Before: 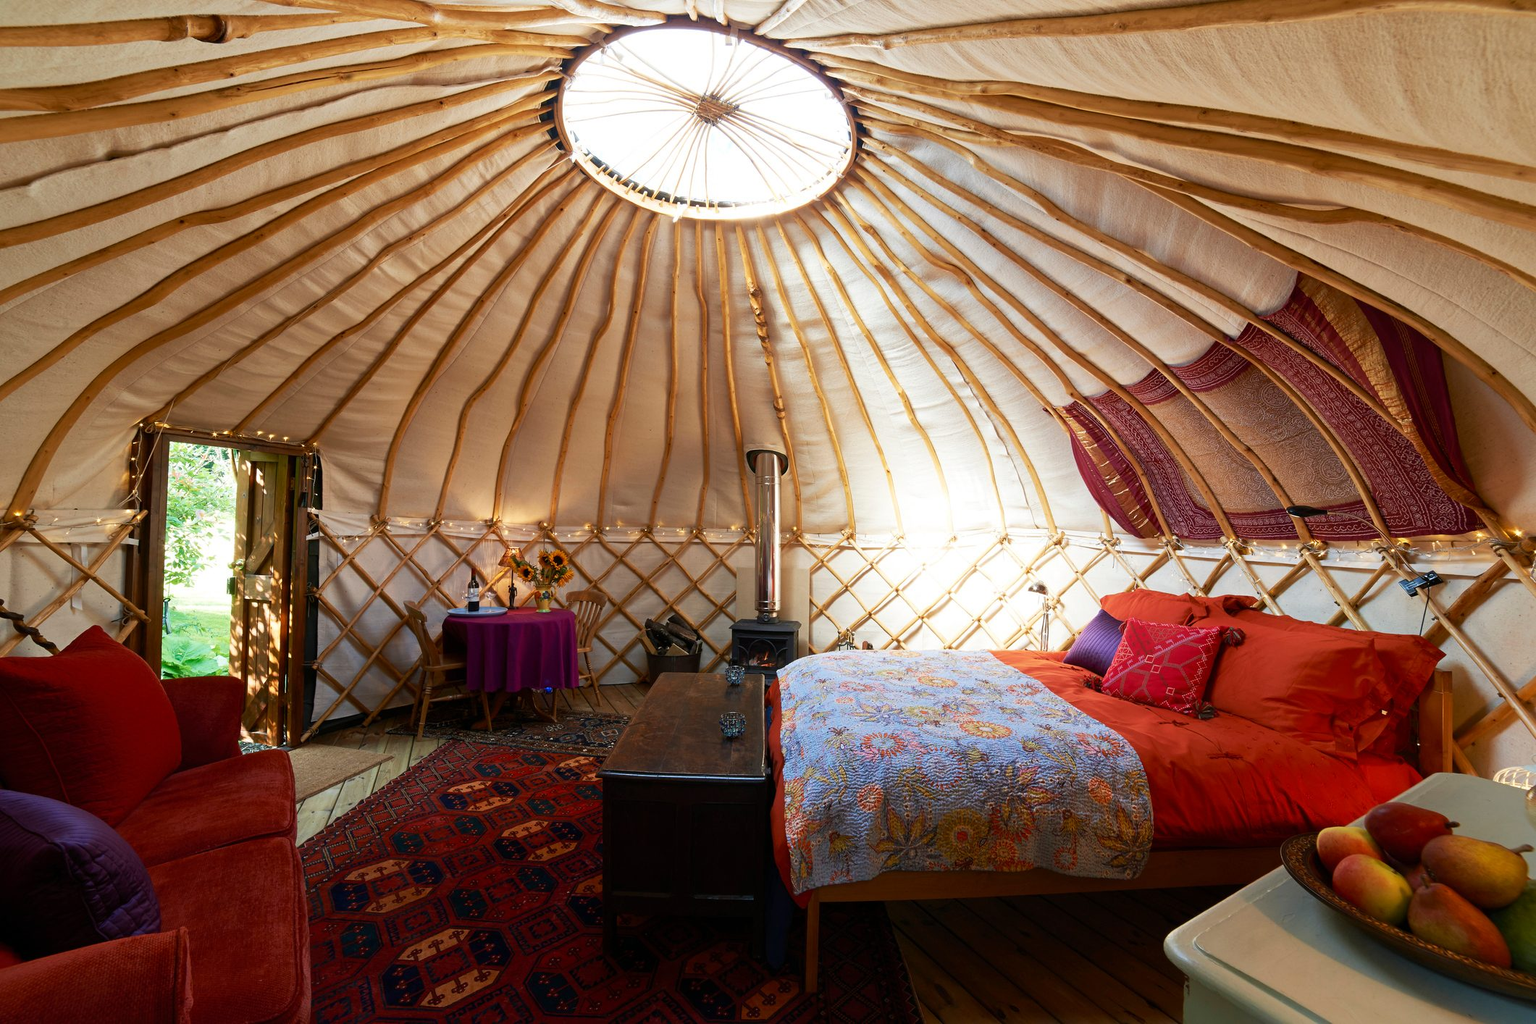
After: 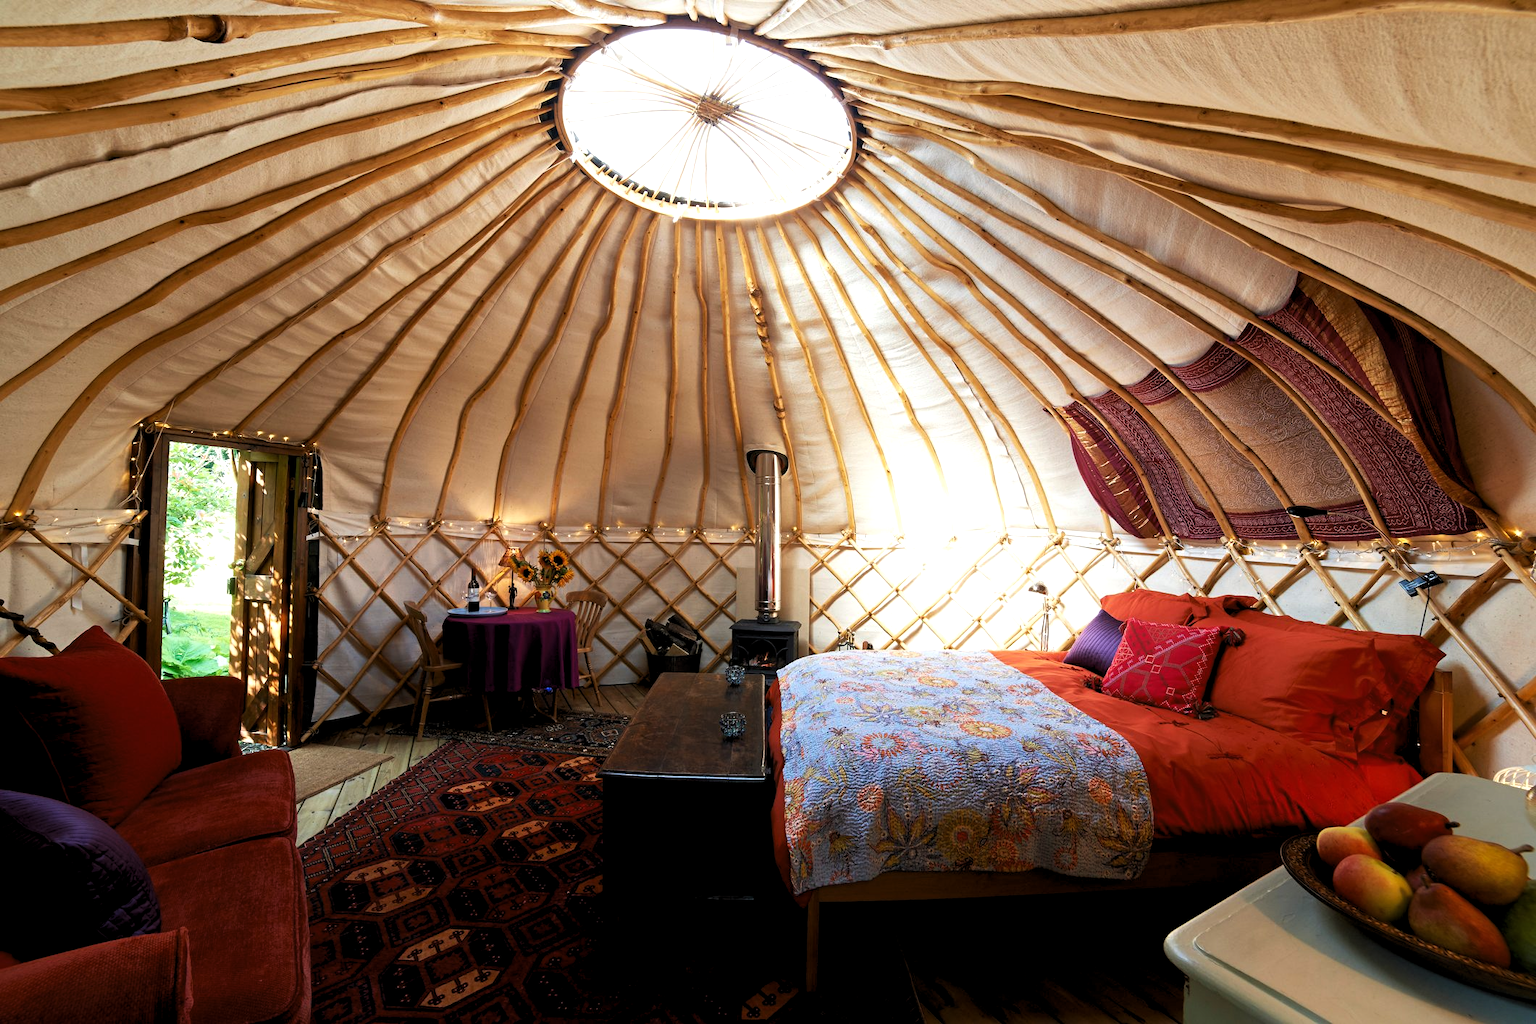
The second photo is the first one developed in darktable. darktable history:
levels: black 0.046%, levels [0.062, 0.494, 0.925]
